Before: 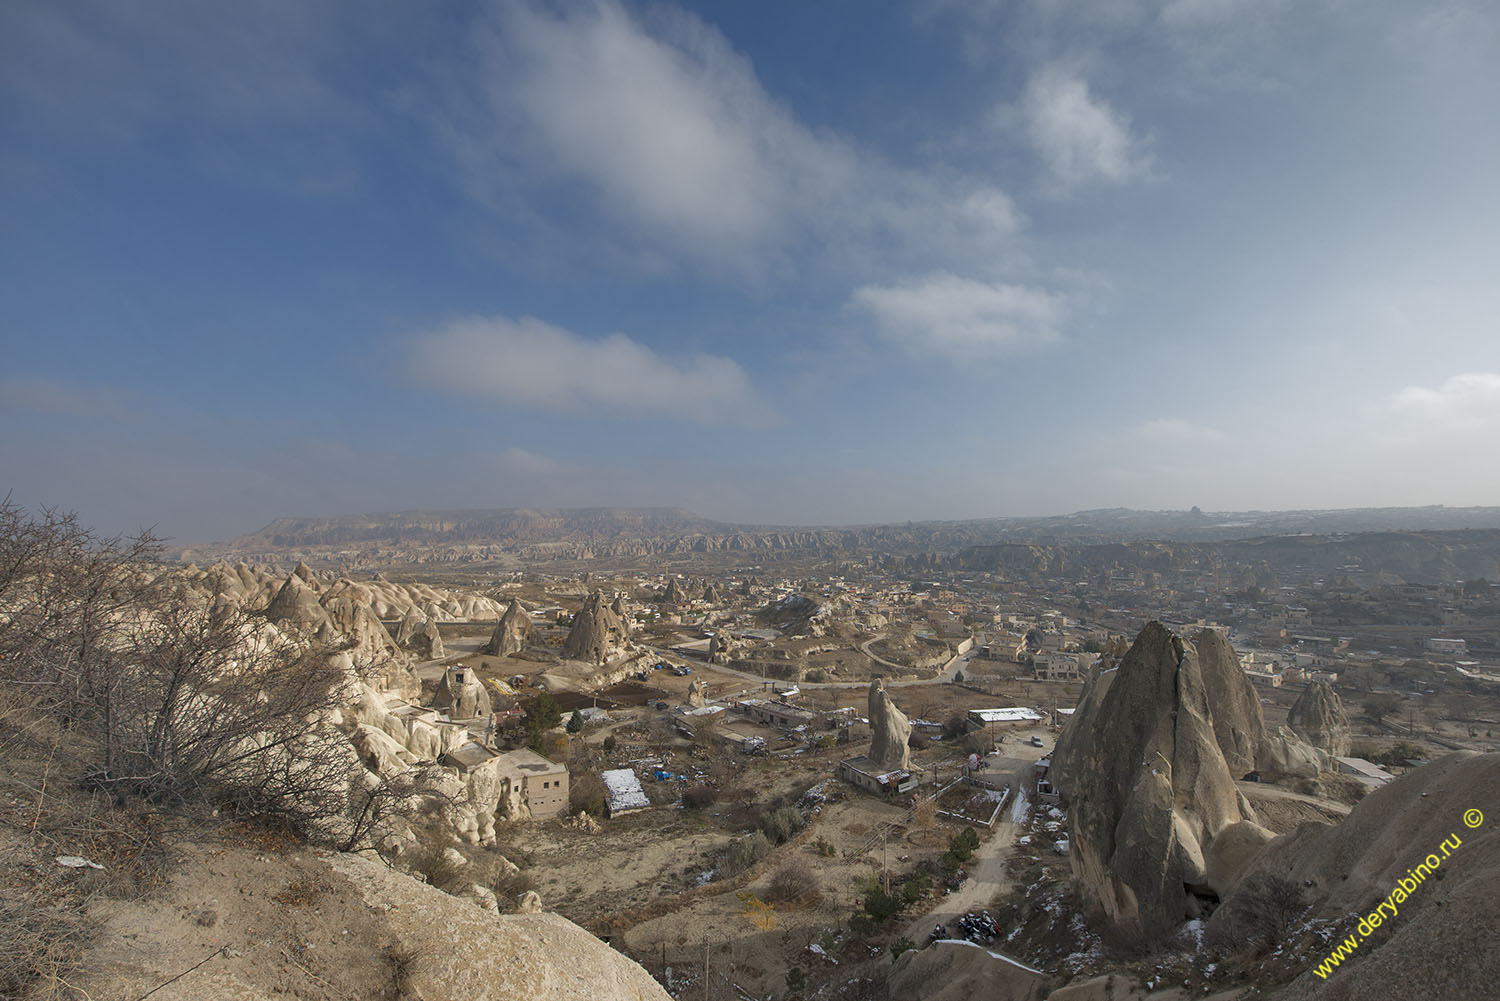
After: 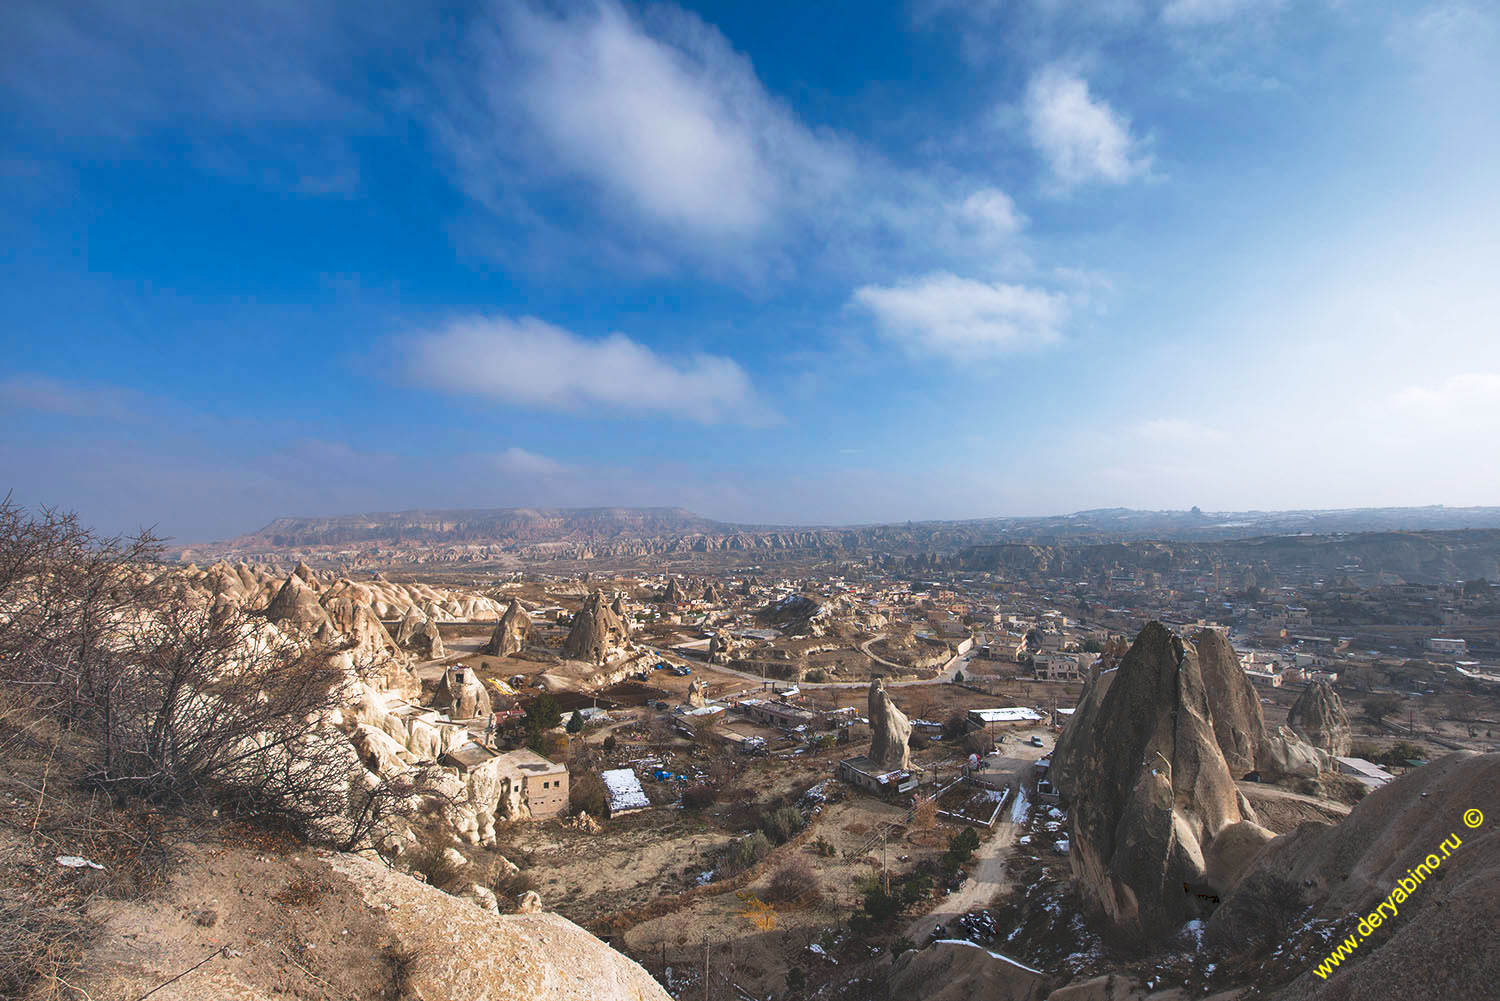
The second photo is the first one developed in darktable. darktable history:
color calibration: illuminant as shot in camera, x 0.358, y 0.373, temperature 4628.91 K
tone curve: curves: ch0 [(0, 0) (0.003, 0.142) (0.011, 0.142) (0.025, 0.147) (0.044, 0.147) (0.069, 0.152) (0.1, 0.16) (0.136, 0.172) (0.177, 0.193) (0.224, 0.221) (0.277, 0.264) (0.335, 0.322) (0.399, 0.399) (0.468, 0.49) (0.543, 0.593) (0.623, 0.723) (0.709, 0.841) (0.801, 0.925) (0.898, 0.976) (1, 1)], preserve colors none
